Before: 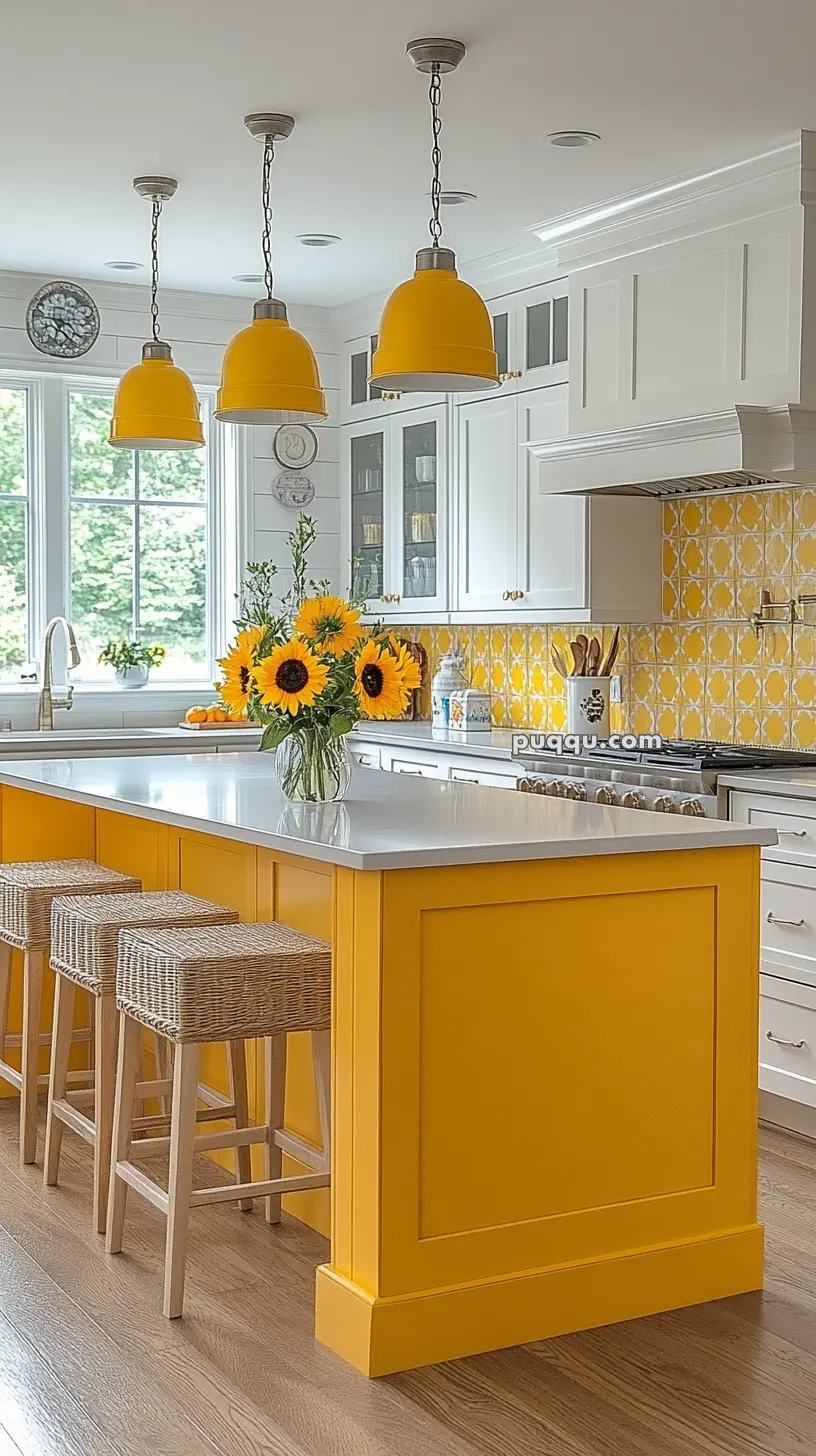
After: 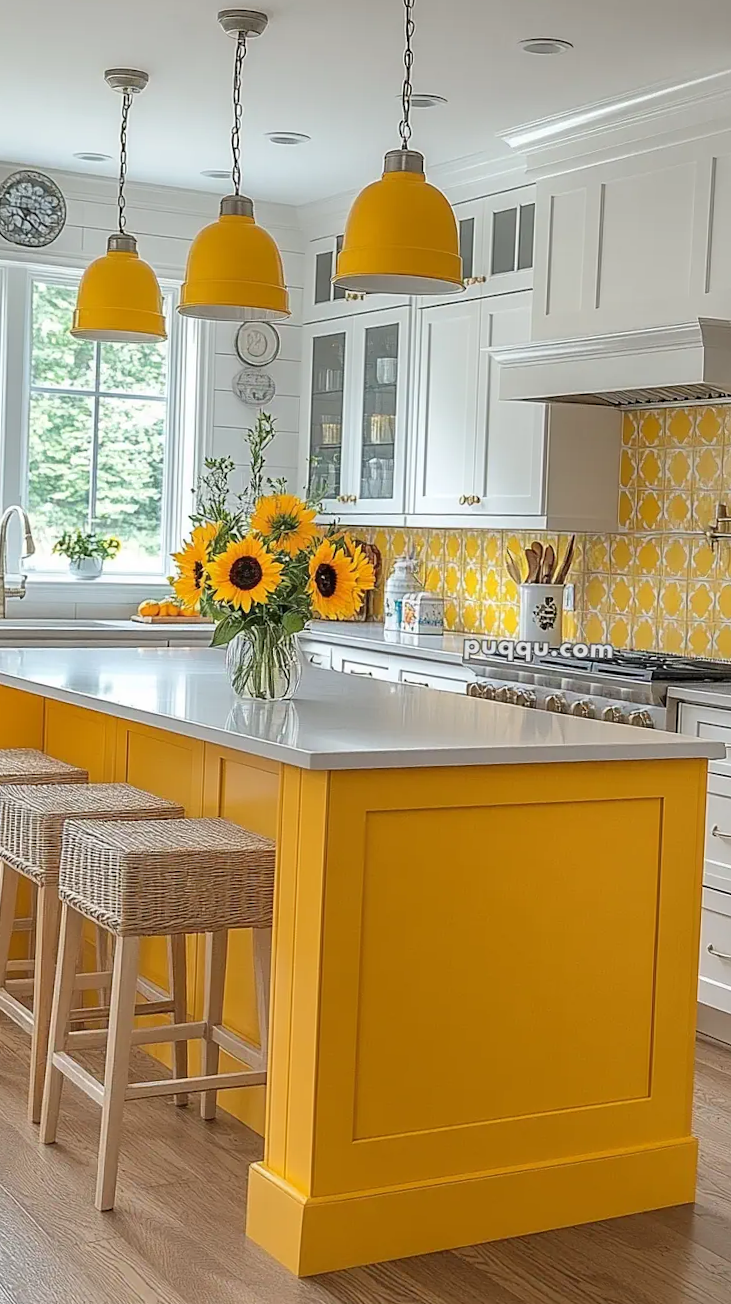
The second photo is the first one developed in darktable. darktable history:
crop and rotate: angle -2.01°, left 3.166%, top 4.167%, right 1.653%, bottom 0.652%
